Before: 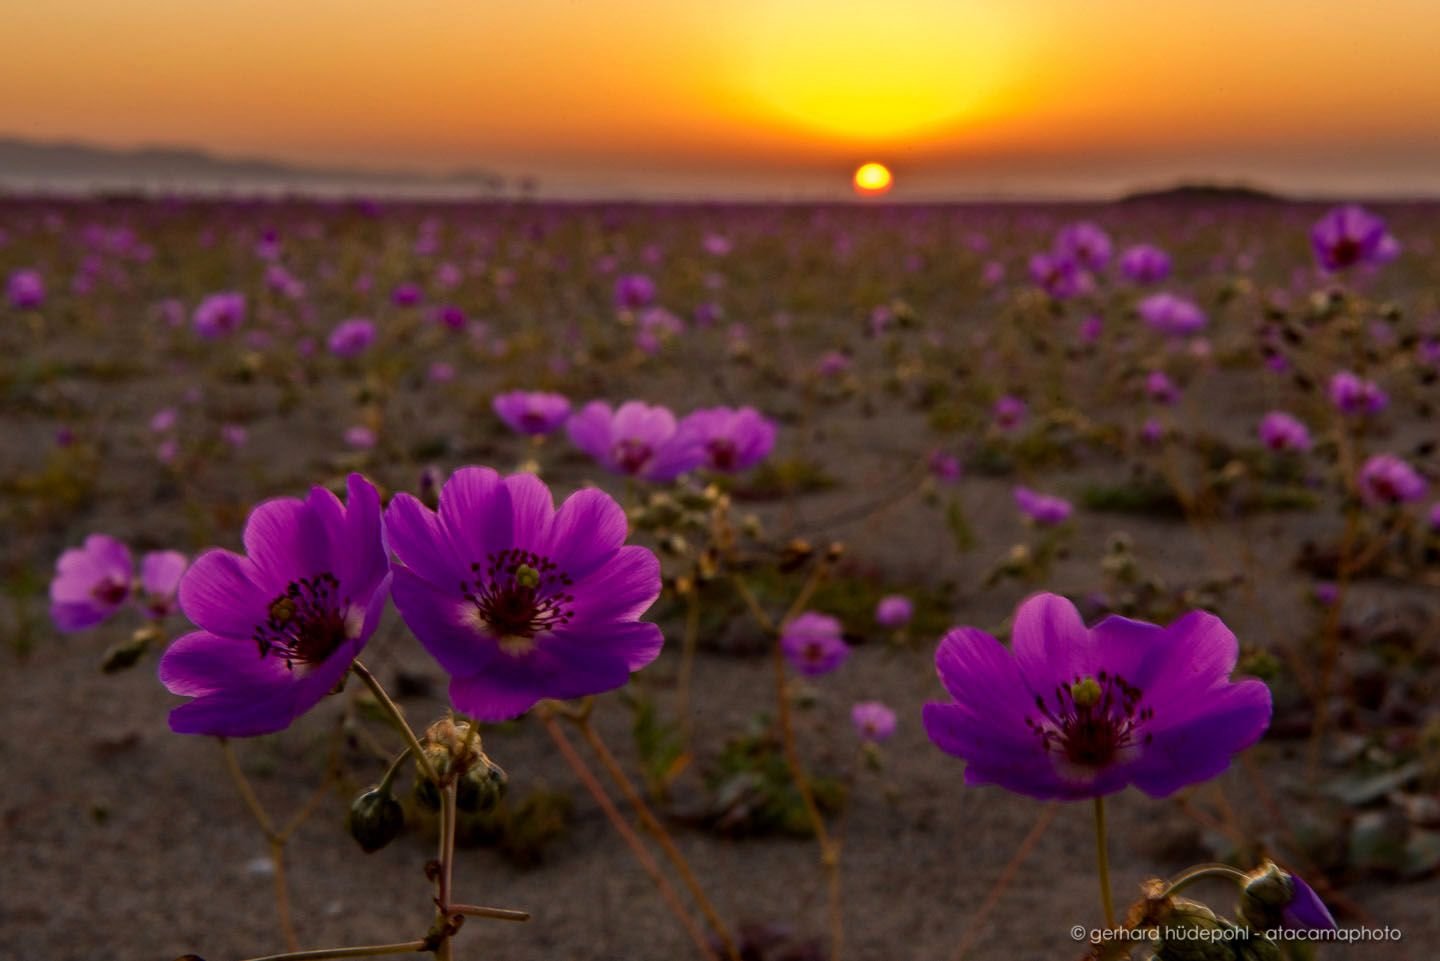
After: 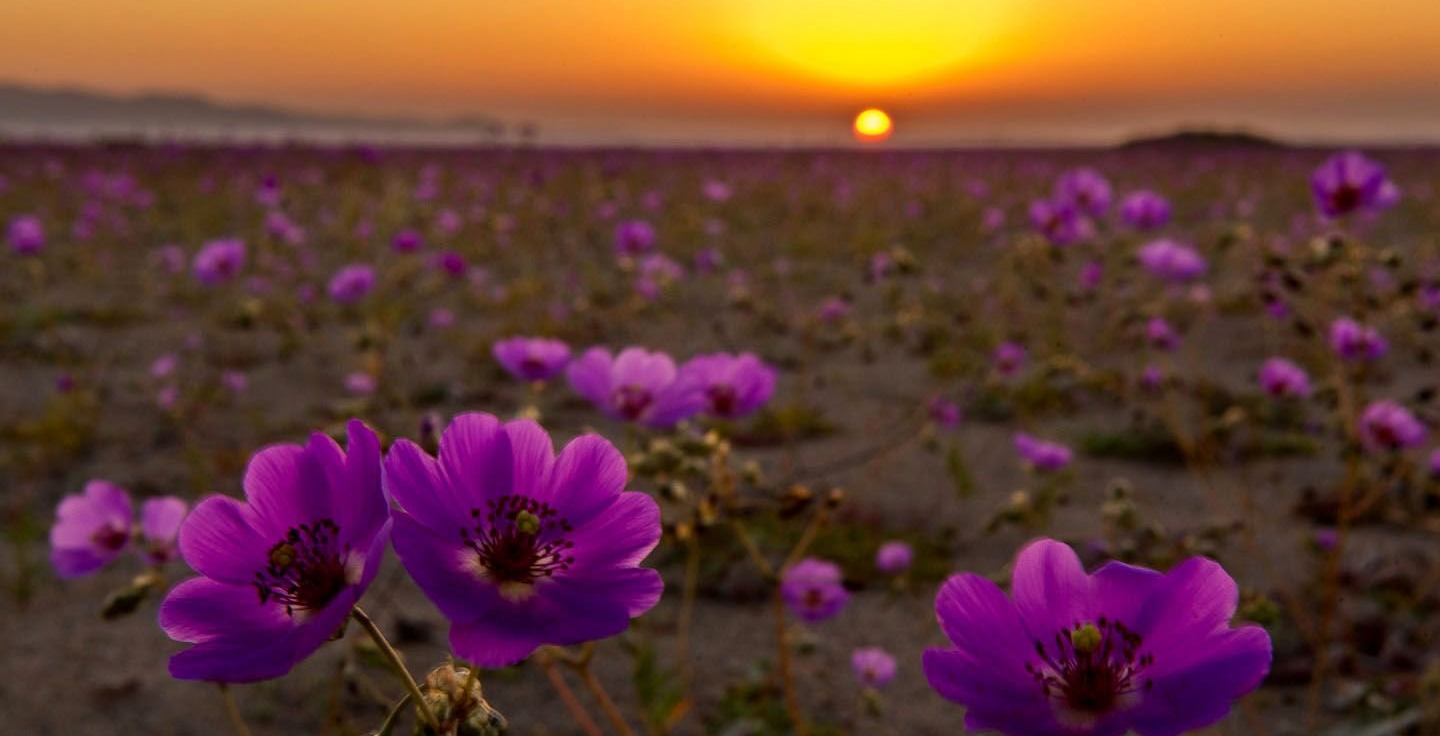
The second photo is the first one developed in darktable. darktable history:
crop: top 5.685%, bottom 17.651%
